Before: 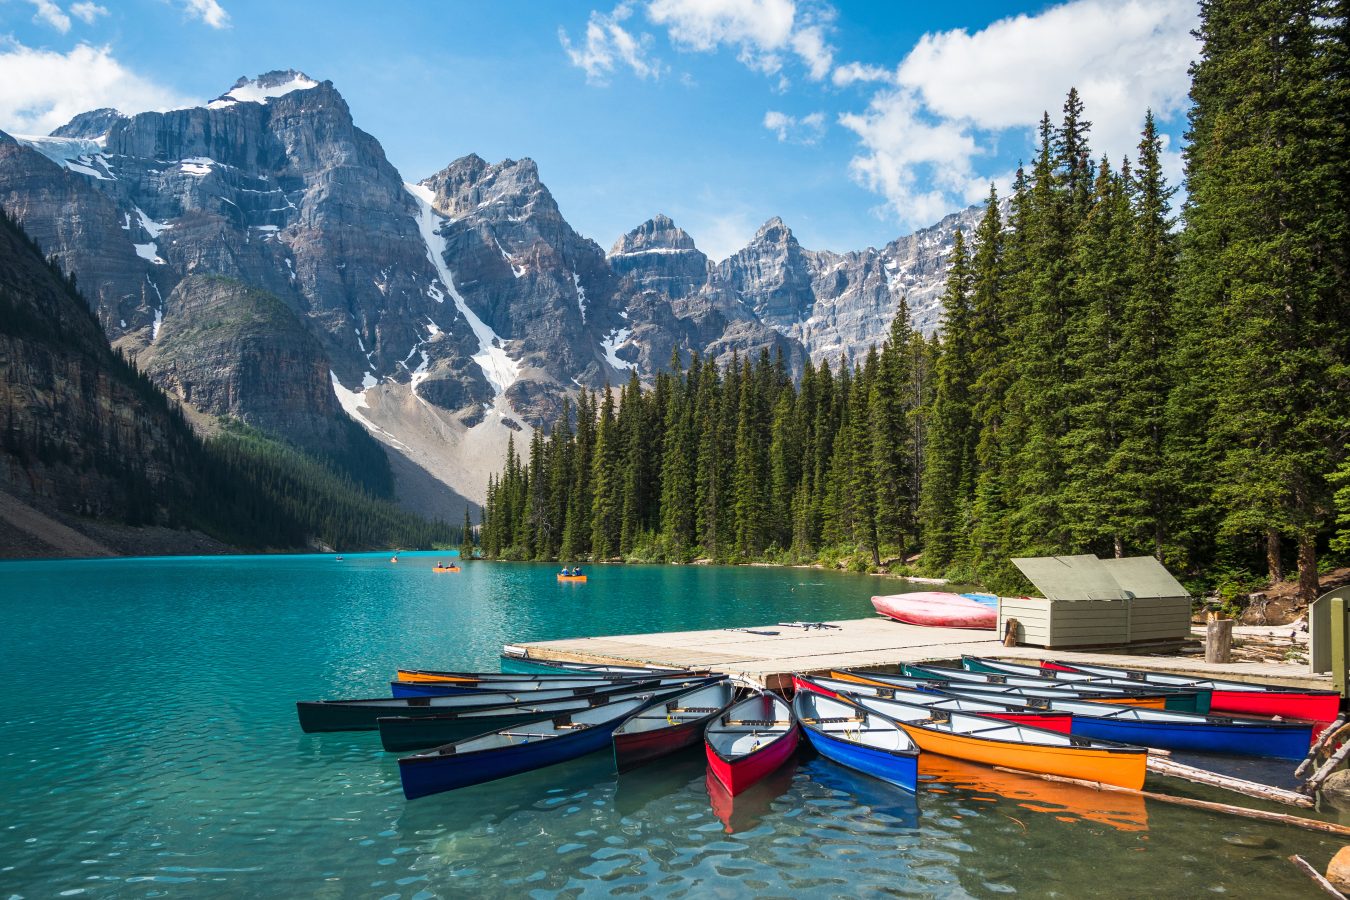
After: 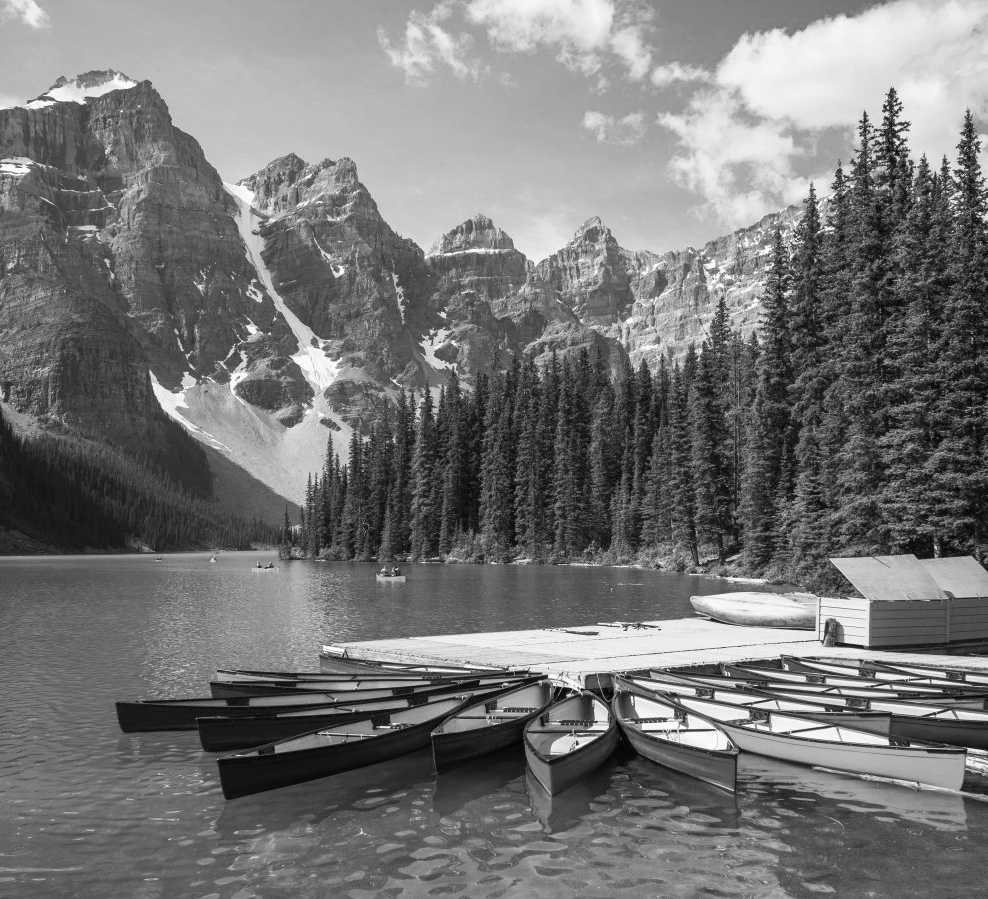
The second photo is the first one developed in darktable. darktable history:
crop: left 13.443%, right 13.31%
color zones: curves: ch1 [(0, -0.394) (0.143, -0.394) (0.286, -0.394) (0.429, -0.392) (0.571, -0.391) (0.714, -0.391) (0.857, -0.391) (1, -0.394)]
